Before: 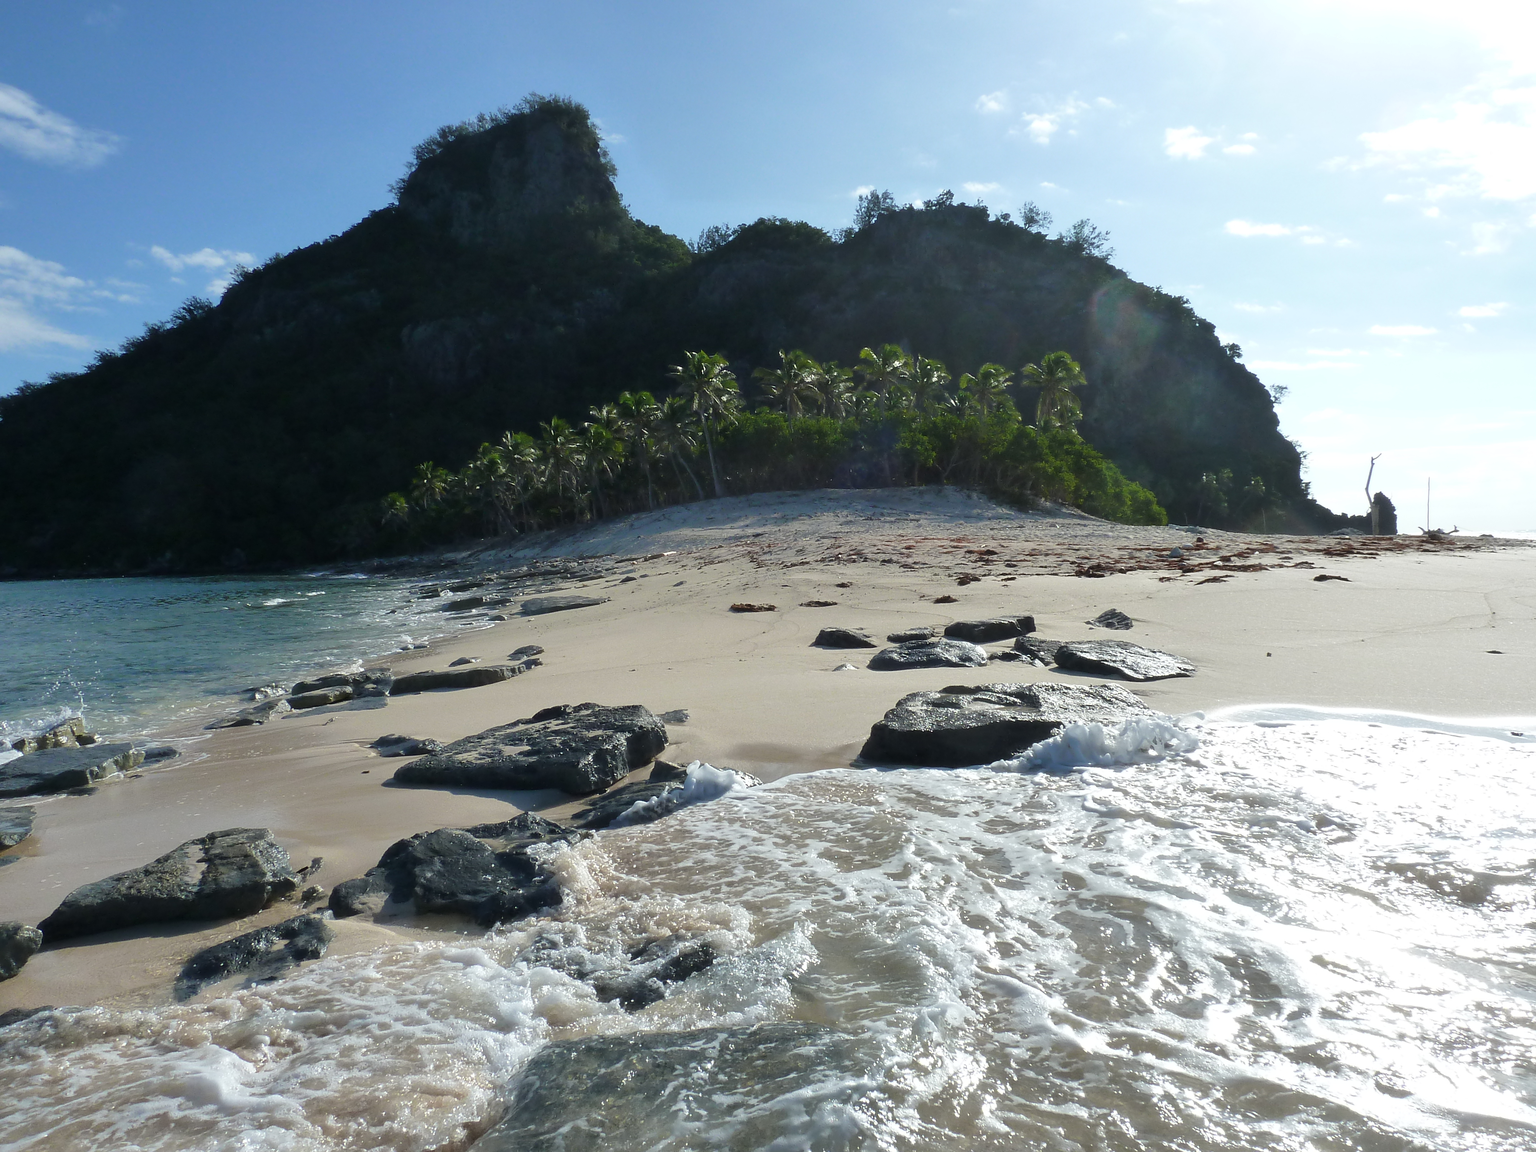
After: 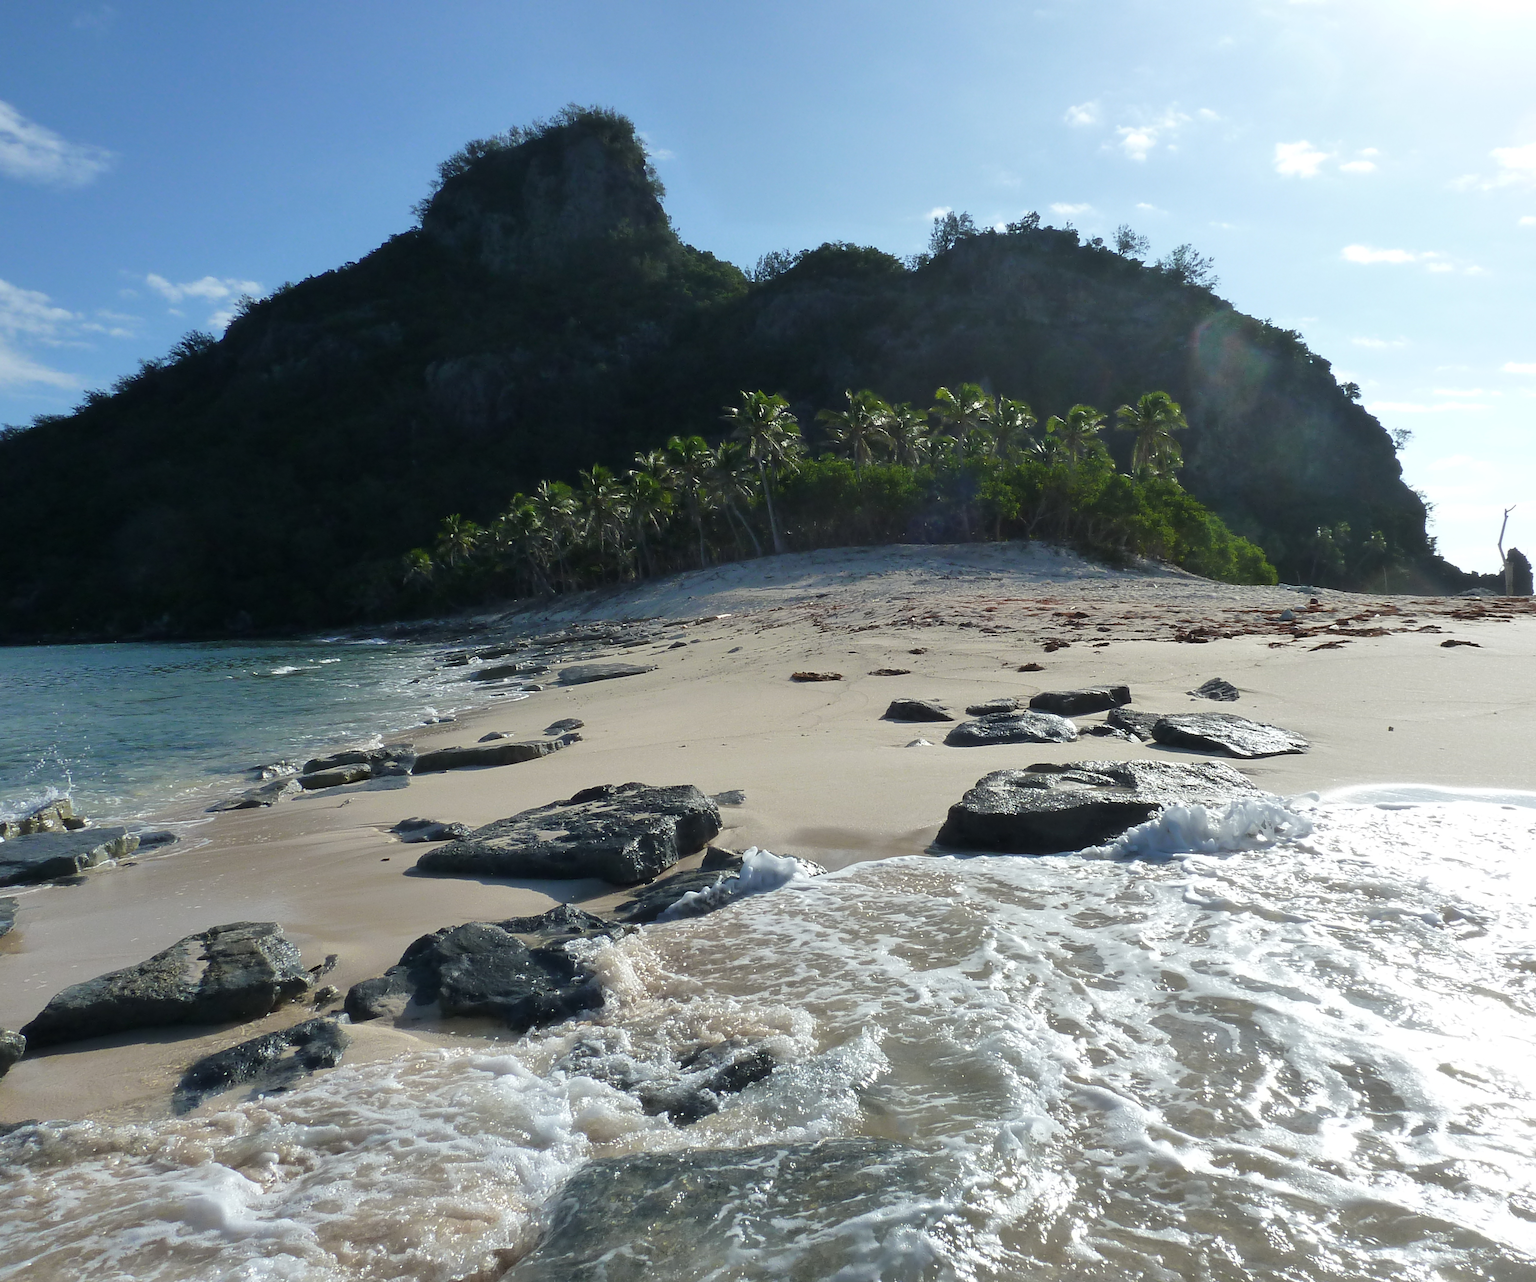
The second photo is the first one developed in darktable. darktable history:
crop and rotate: left 1.276%, right 8.868%
